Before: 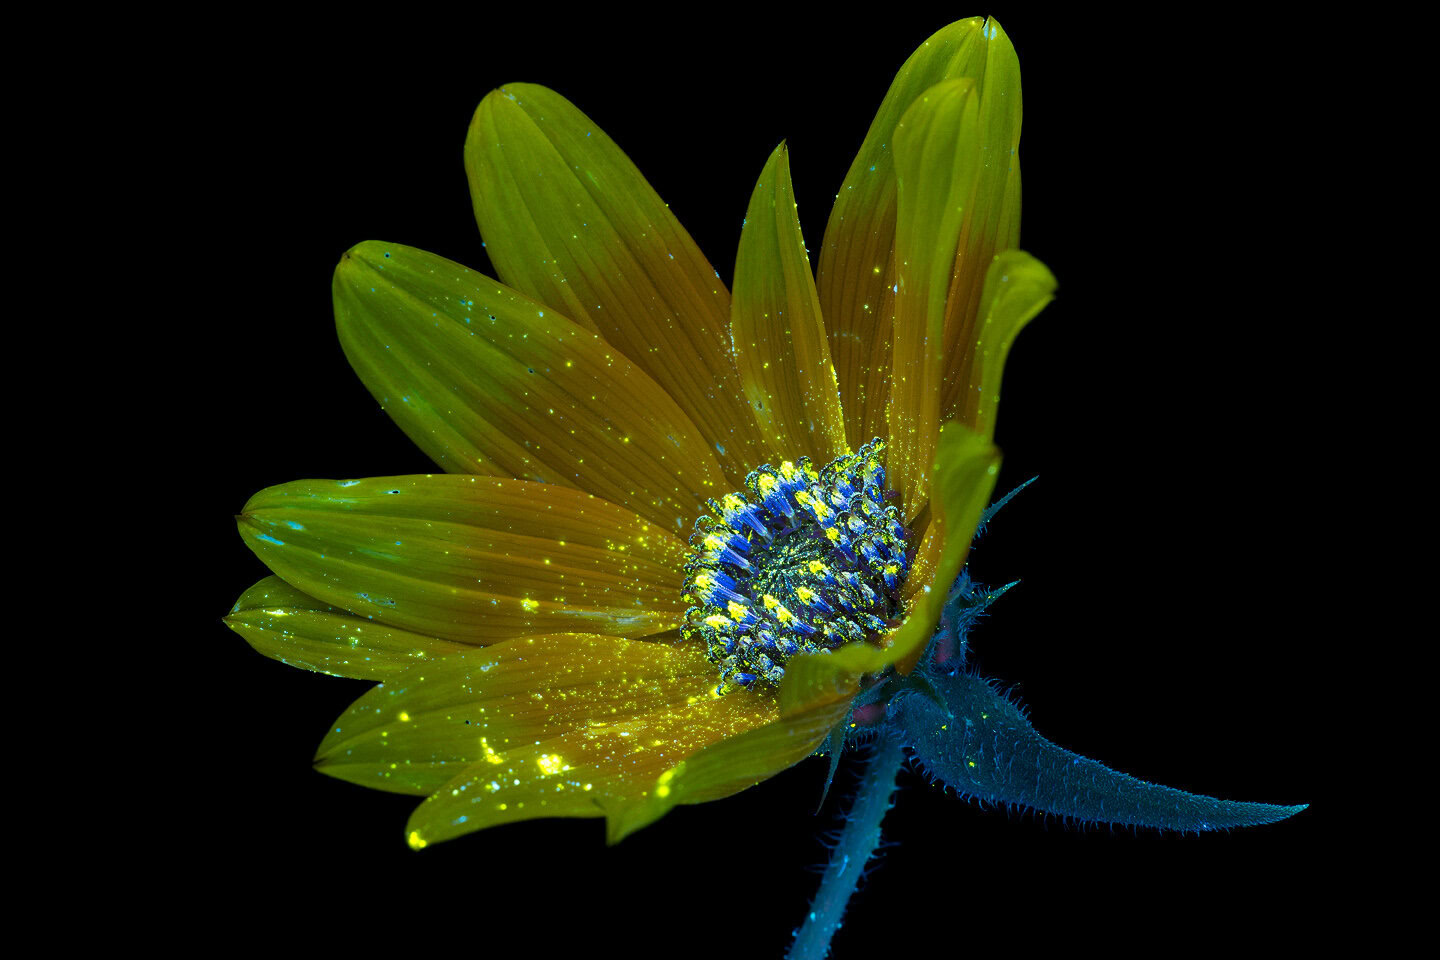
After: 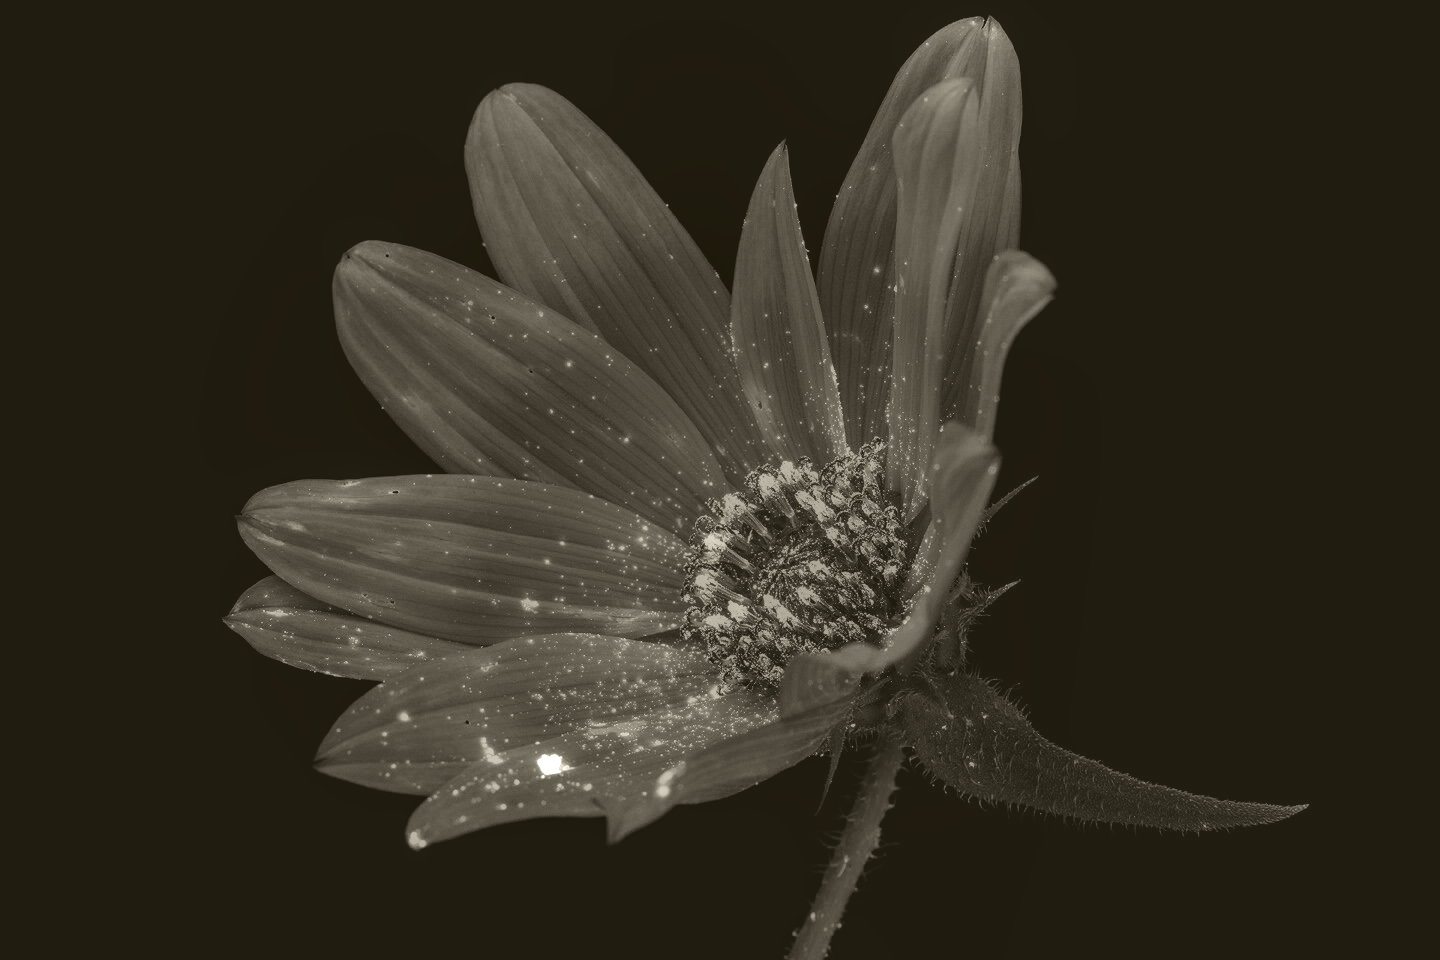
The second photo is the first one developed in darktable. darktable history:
colorize: hue 41.44°, saturation 22%, source mix 60%, lightness 10.61%
haze removal: compatibility mode true, adaptive false
contrast brightness saturation: contrast 0.15, brightness -0.01, saturation 0.1
local contrast: on, module defaults
